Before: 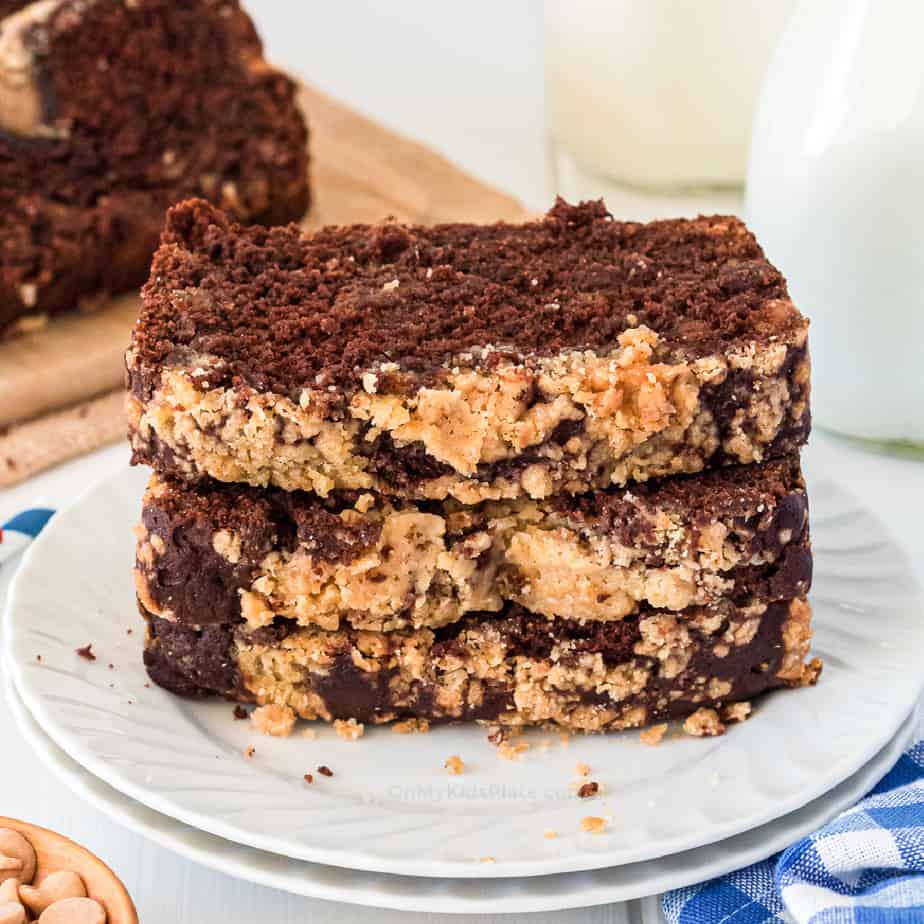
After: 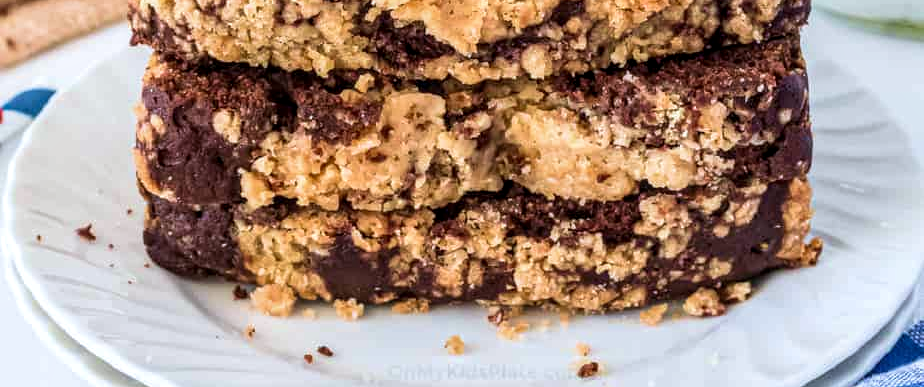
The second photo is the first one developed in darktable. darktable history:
velvia: on, module defaults
local contrast: detail 130%
white balance: red 0.967, blue 1.049
crop: top 45.551%, bottom 12.262%
